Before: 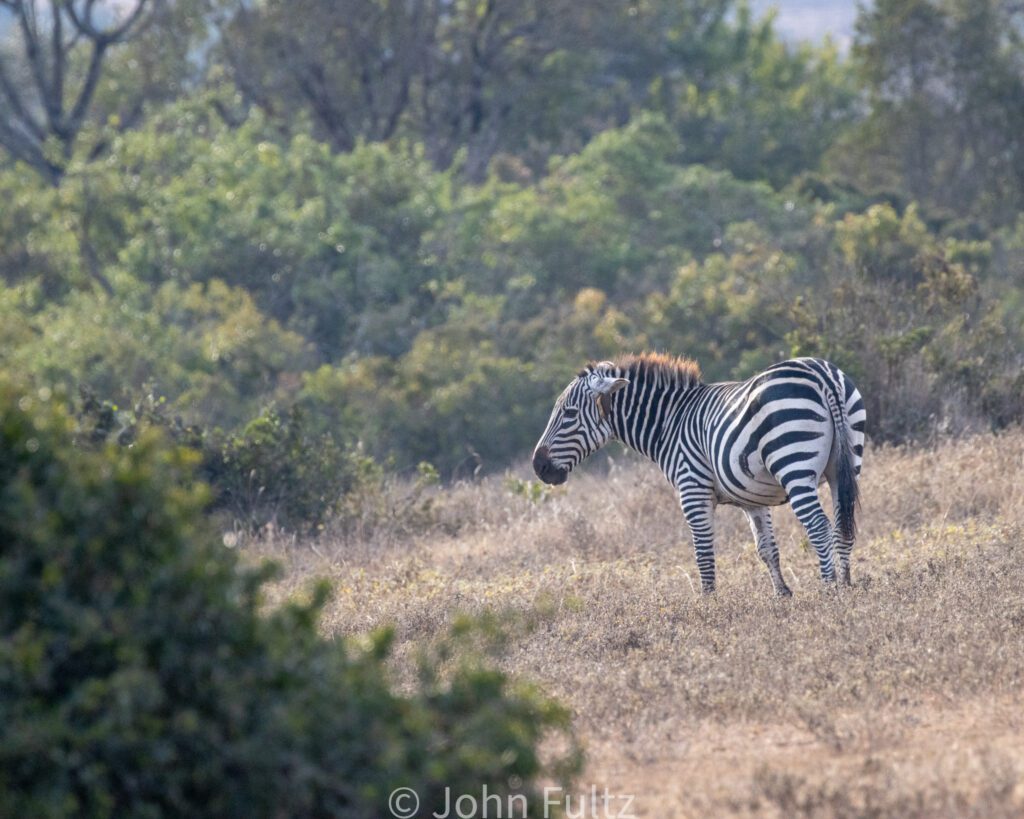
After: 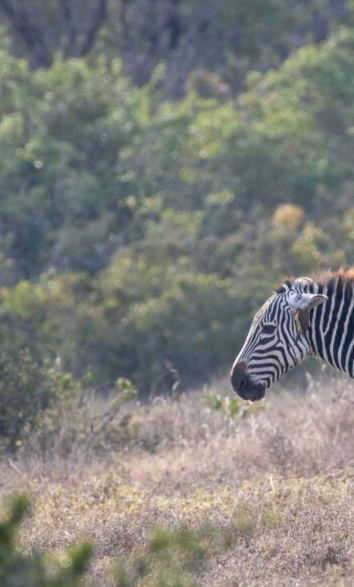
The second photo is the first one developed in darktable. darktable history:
crop and rotate: left 29.589%, top 10.264%, right 35.812%, bottom 17.985%
